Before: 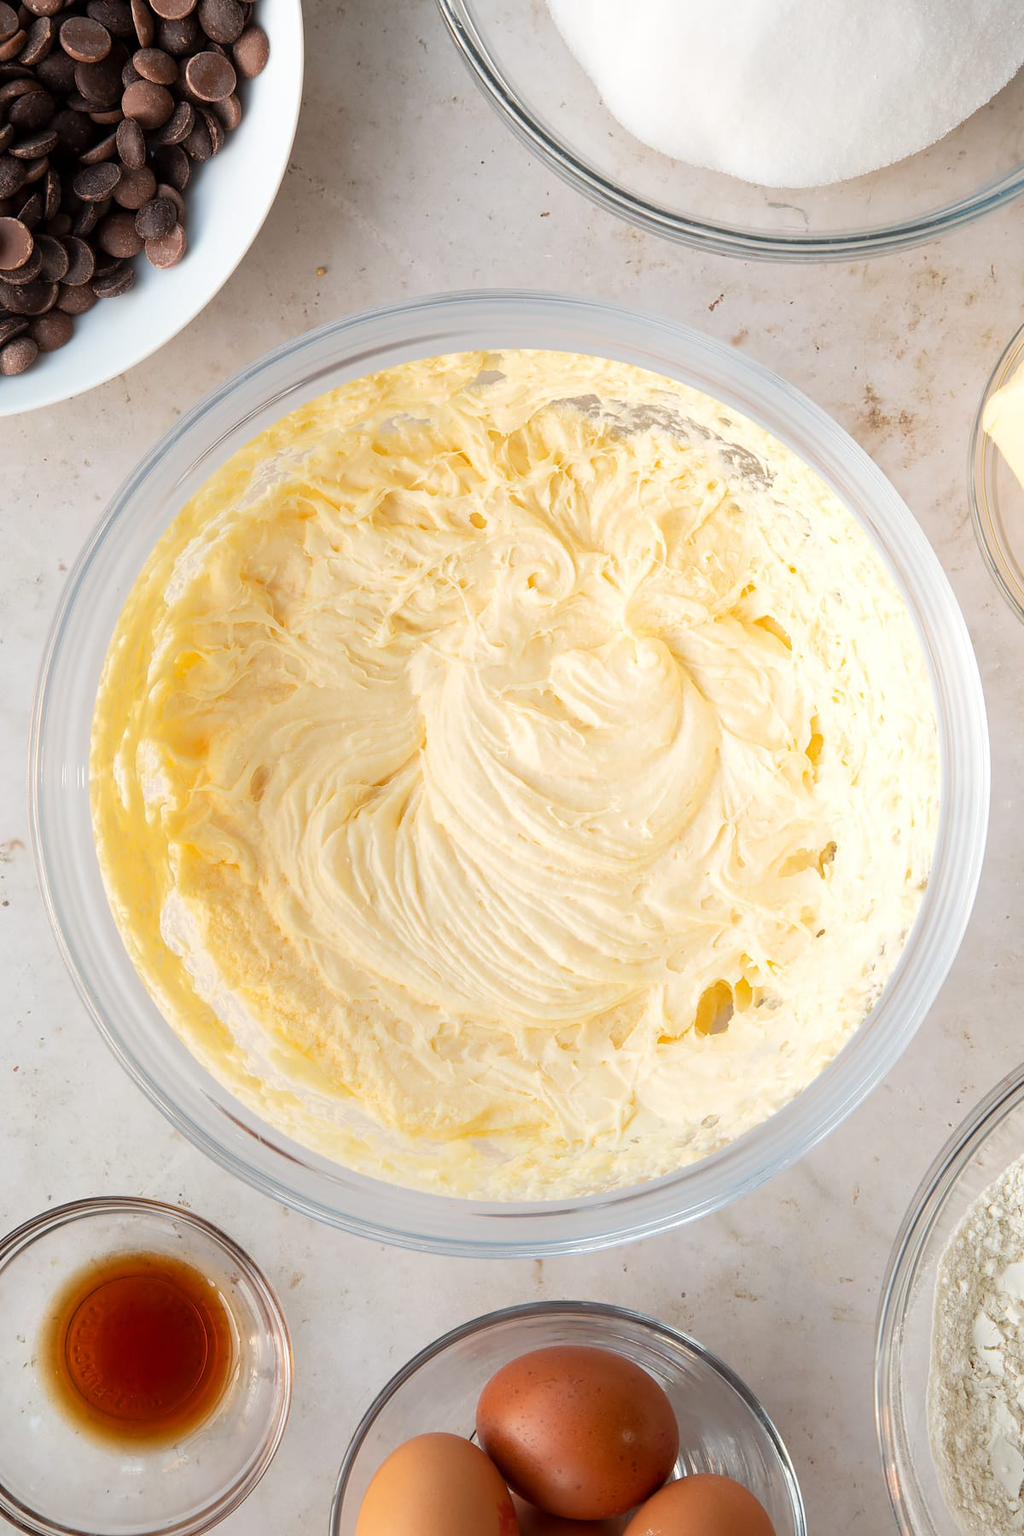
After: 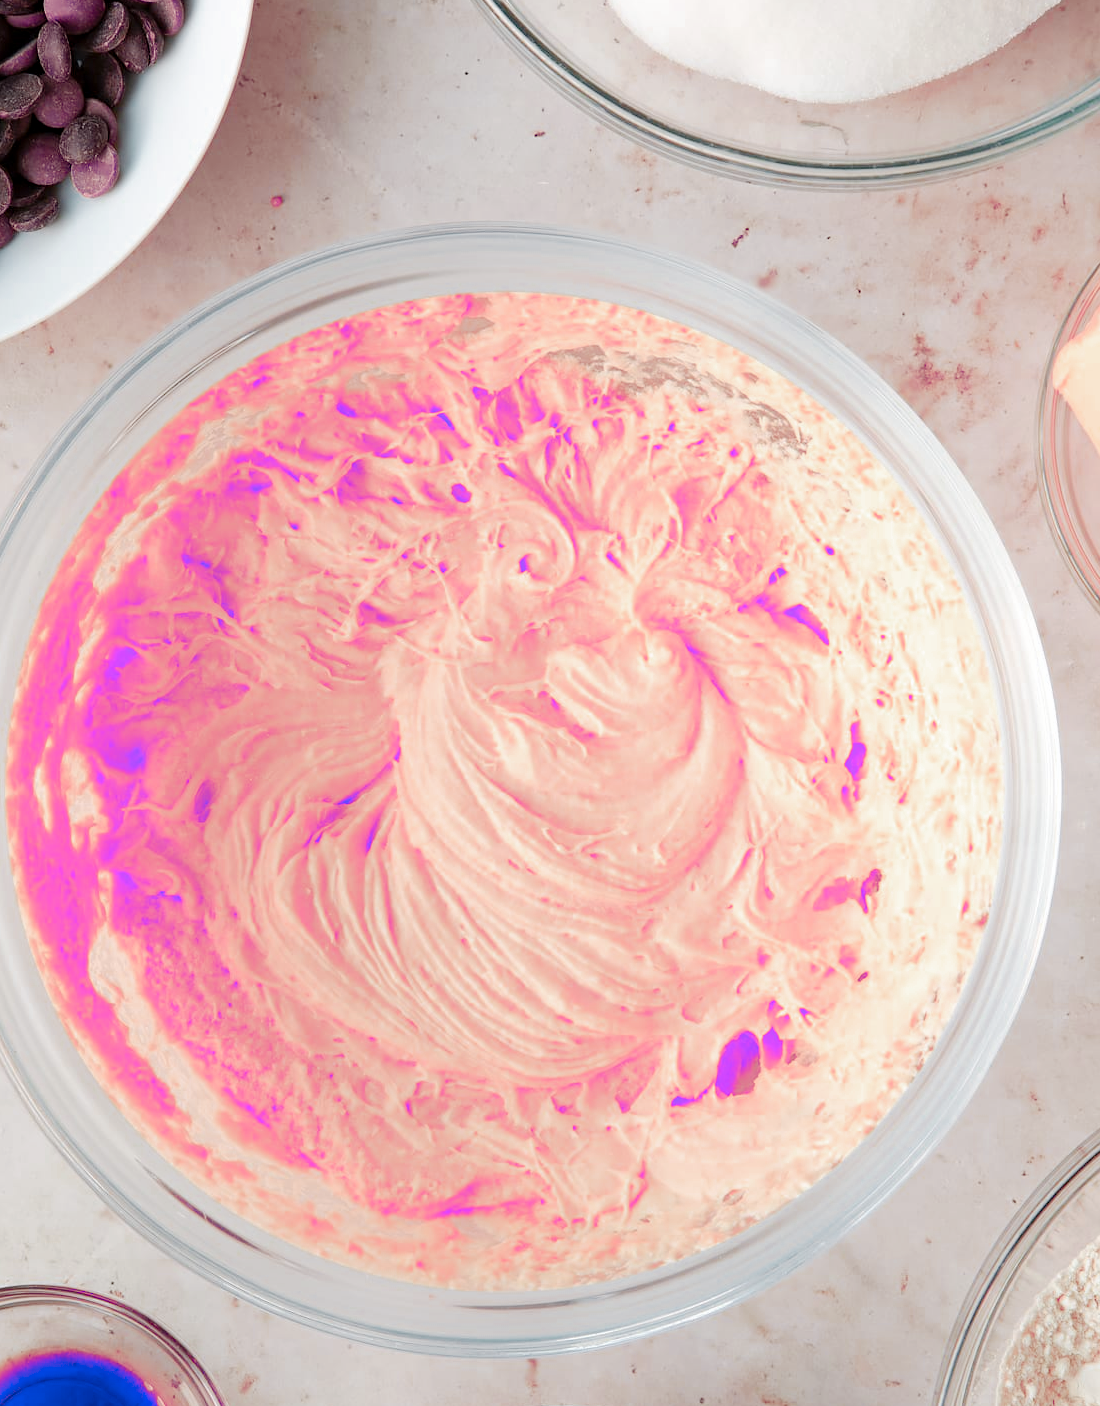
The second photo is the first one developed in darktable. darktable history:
color zones: curves: ch0 [(0.826, 0.353)]; ch1 [(0.242, 0.647) (0.889, 0.342)]; ch2 [(0.246, 0.089) (0.969, 0.068)]
haze removal: compatibility mode true, adaptive false
tone curve: curves: ch0 [(0, 0) (0.003, 0.004) (0.011, 0.015) (0.025, 0.033) (0.044, 0.058) (0.069, 0.091) (0.1, 0.131) (0.136, 0.179) (0.177, 0.233) (0.224, 0.295) (0.277, 0.364) (0.335, 0.434) (0.399, 0.51) (0.468, 0.583) (0.543, 0.654) (0.623, 0.724) (0.709, 0.789) (0.801, 0.852) (0.898, 0.924) (1, 1)], preserve colors none
crop: left 8.278%, top 6.545%, bottom 15.304%
